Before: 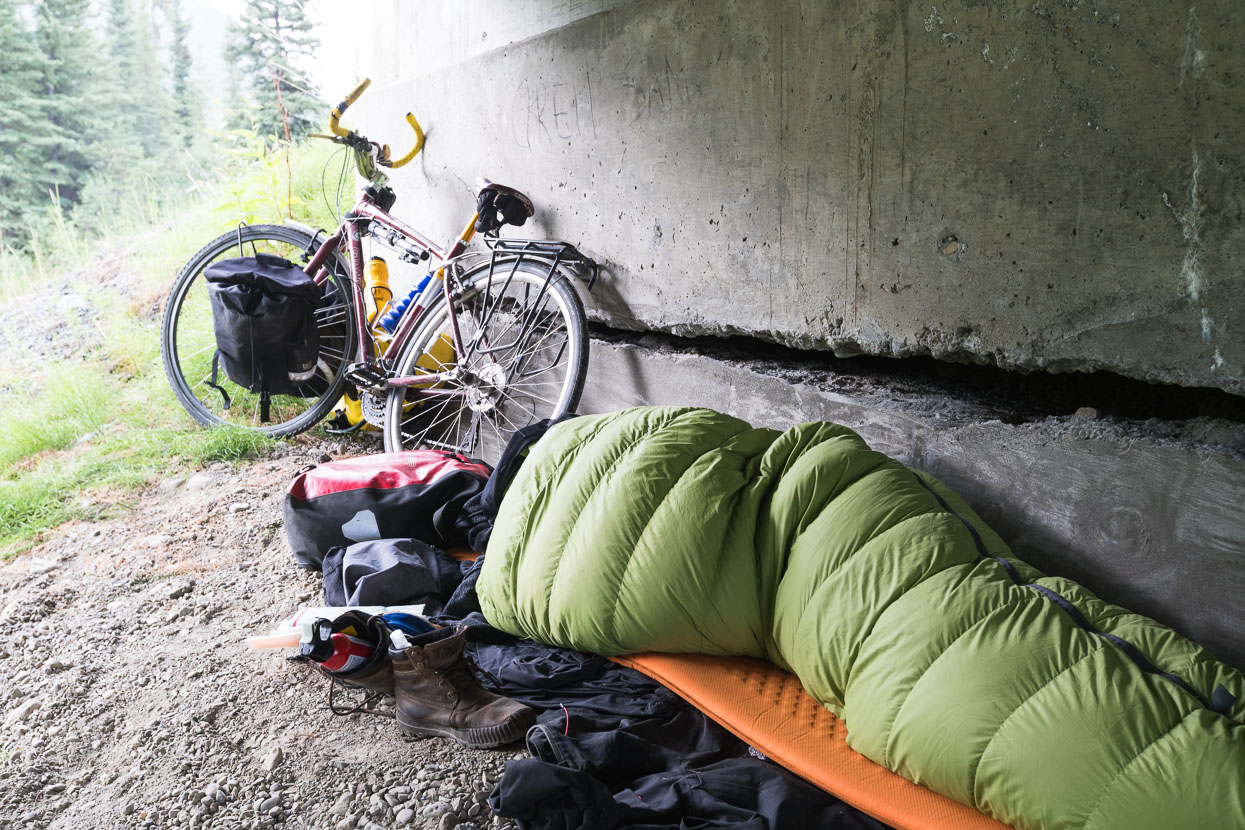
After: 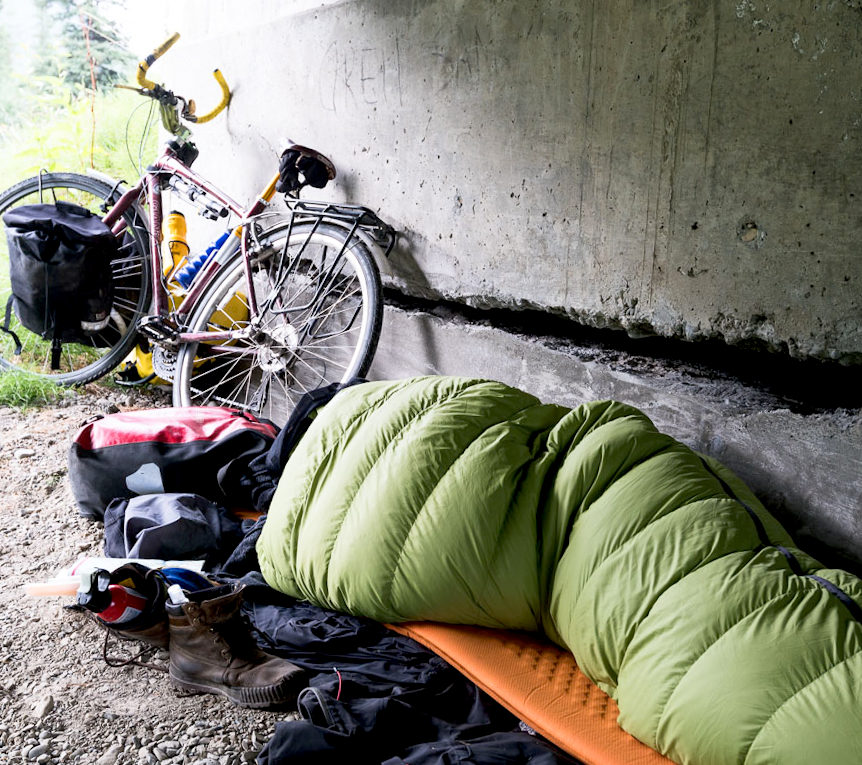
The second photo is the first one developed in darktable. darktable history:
crop and rotate: angle -3.26°, left 14.13%, top 0.031%, right 10.801%, bottom 0.05%
shadows and highlights: shadows -1.35, highlights 38.21
exposure: black level correction 0.012, compensate highlight preservation false
